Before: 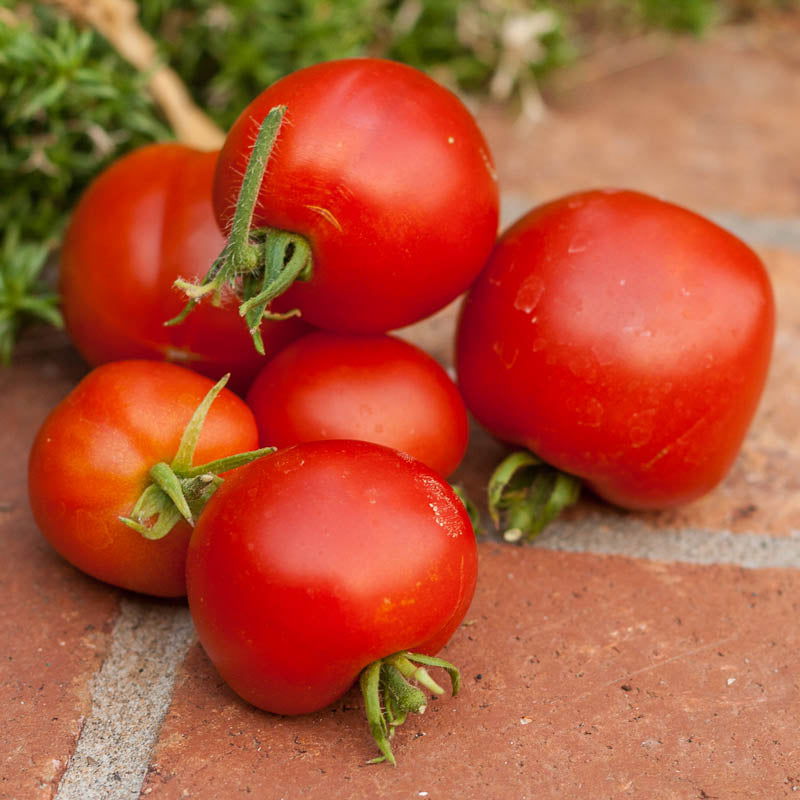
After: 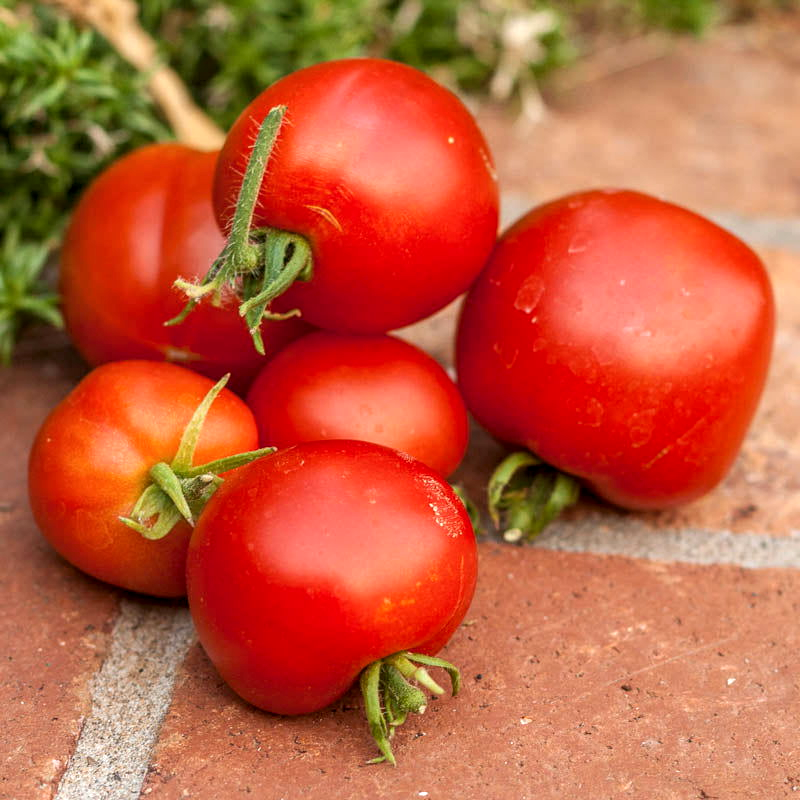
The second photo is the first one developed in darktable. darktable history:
local contrast: on, module defaults
exposure: exposure 0.295 EV, compensate exposure bias true, compensate highlight preservation false
